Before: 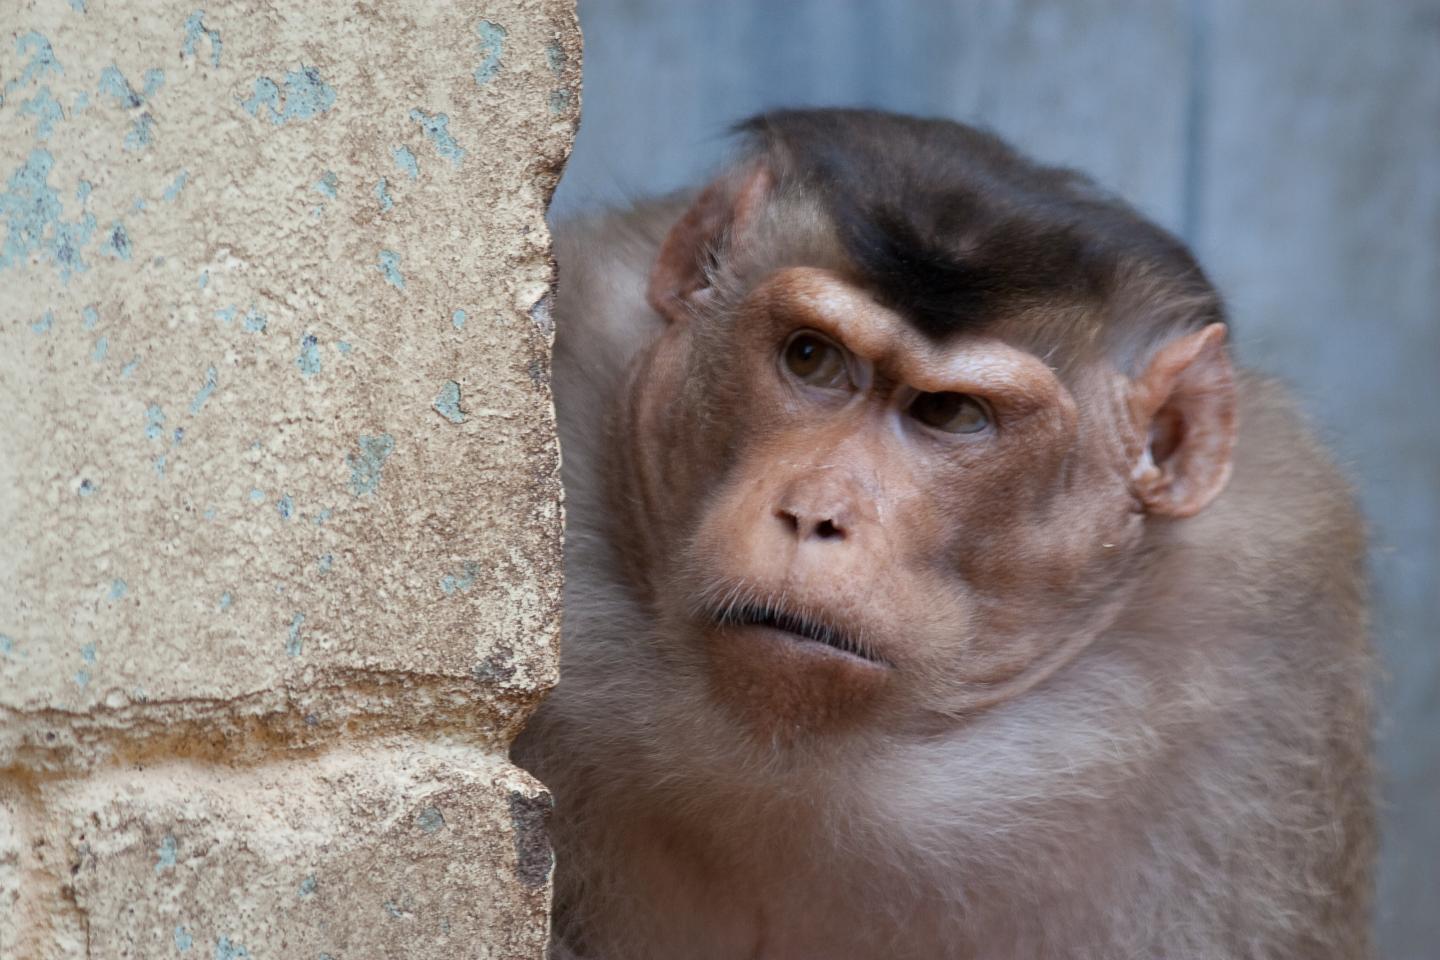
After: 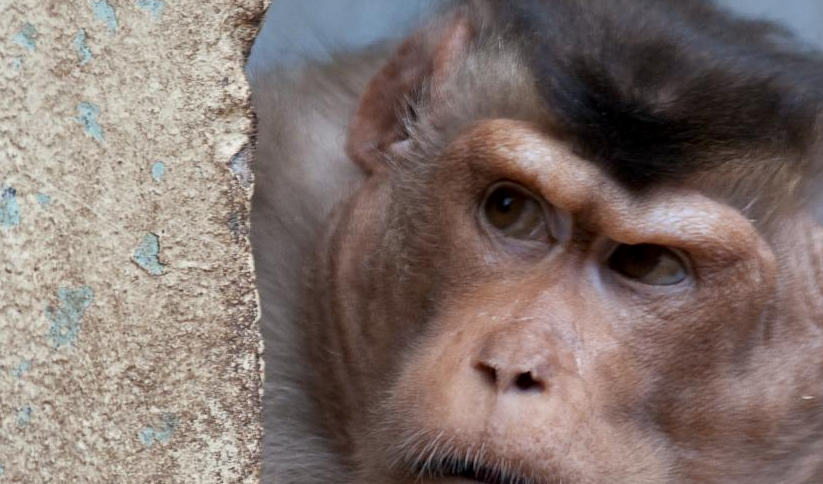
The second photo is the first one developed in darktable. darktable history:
crop: left 20.932%, top 15.471%, right 21.848%, bottom 34.081%
local contrast: highlights 61%, shadows 106%, detail 107%, midtone range 0.529
